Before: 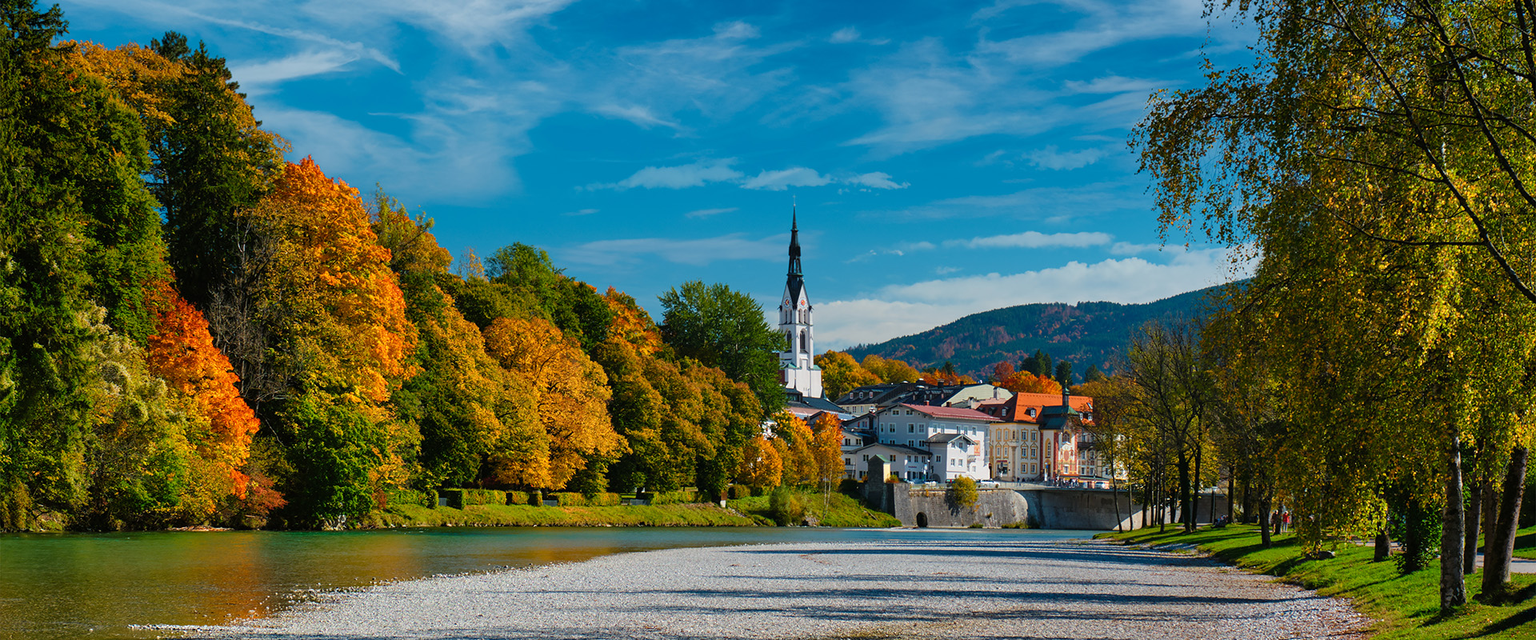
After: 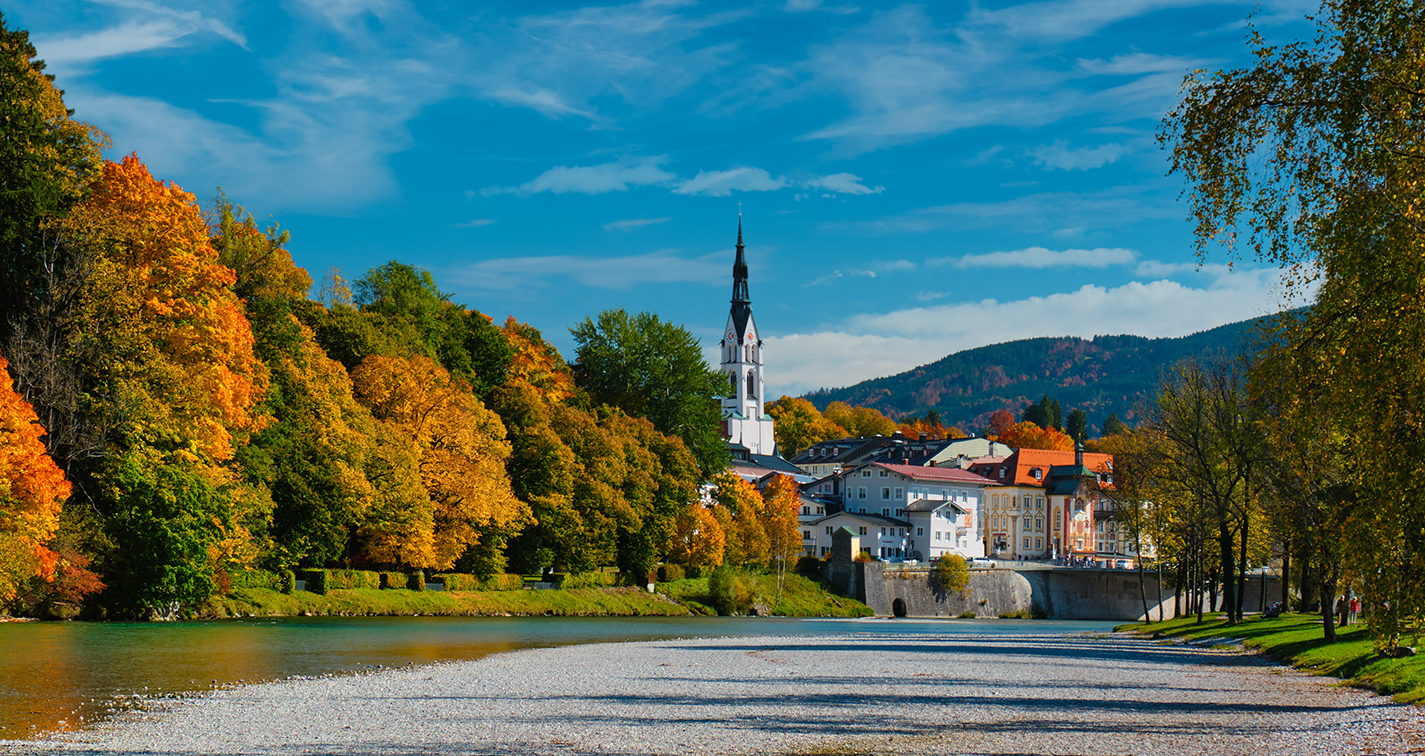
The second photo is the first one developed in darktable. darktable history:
crop and rotate: left 13.18%, top 5.378%, right 12.592%
